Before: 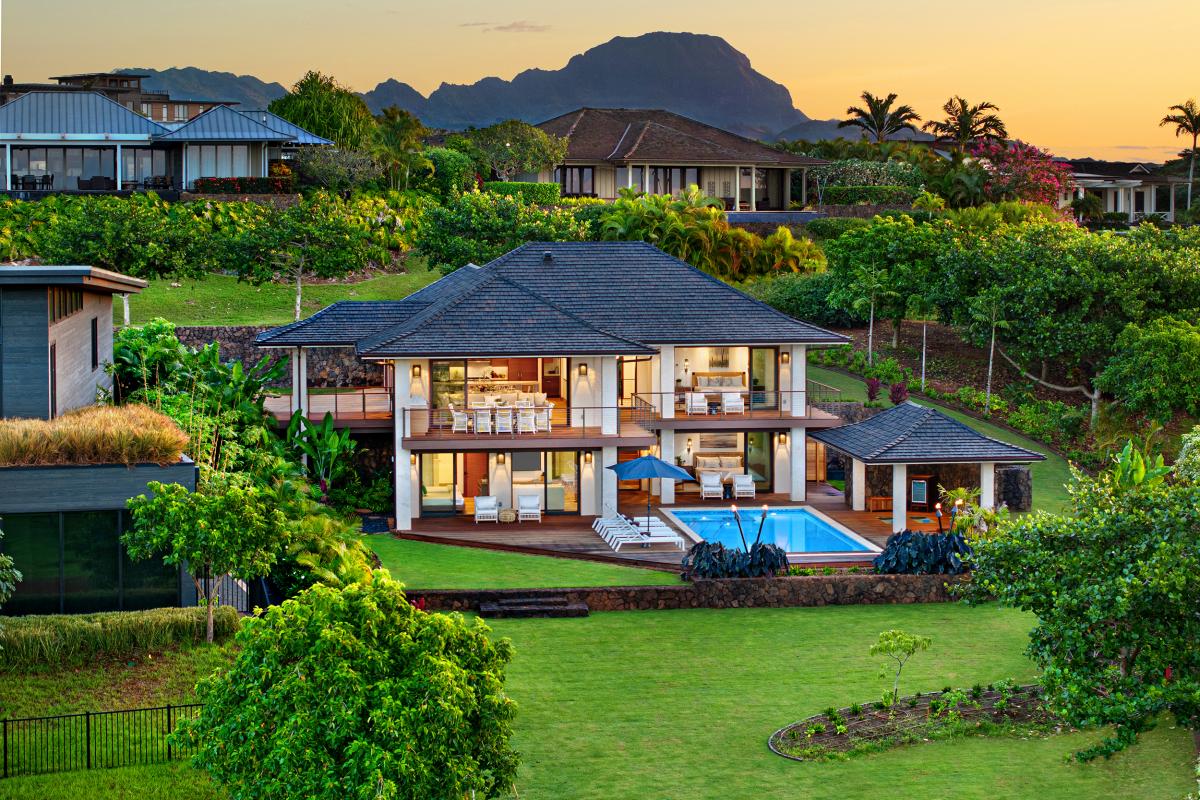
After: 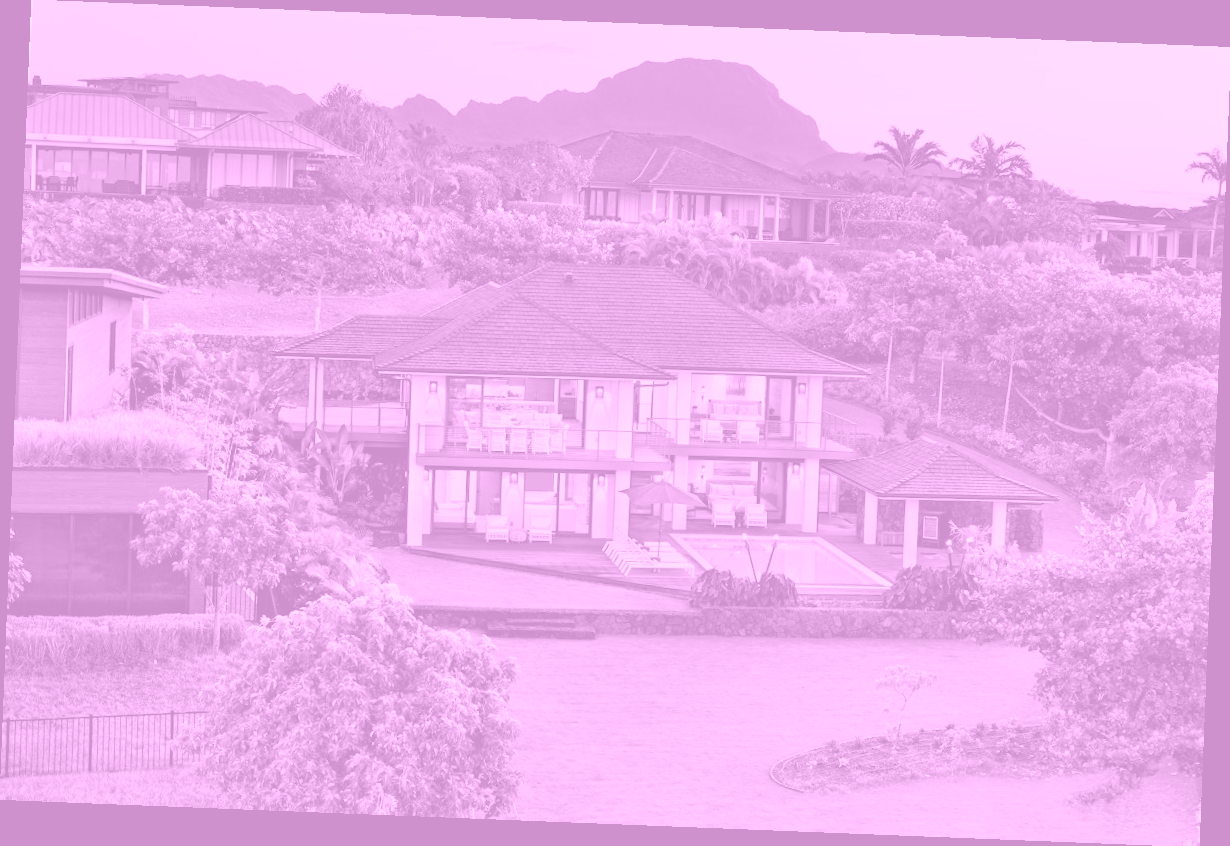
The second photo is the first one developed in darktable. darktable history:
white balance: red 0.967, blue 1.049
rotate and perspective: rotation 2.27°, automatic cropping off
shadows and highlights: radius 125.46, shadows 30.51, highlights -30.51, low approximation 0.01, soften with gaussian
colorize: hue 331.2°, saturation 69%, source mix 30.28%, lightness 69.02%, version 1
